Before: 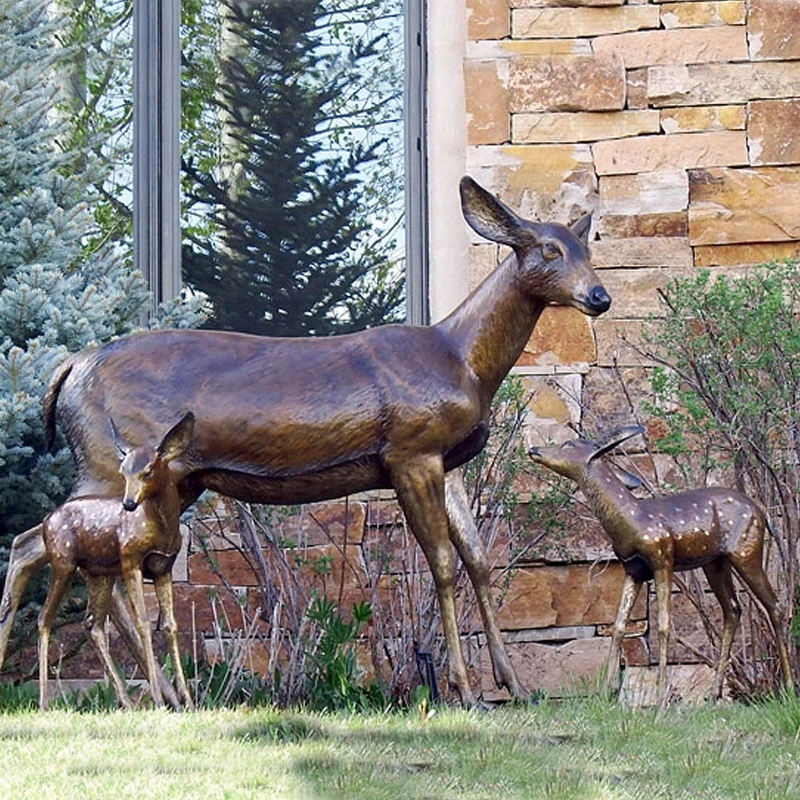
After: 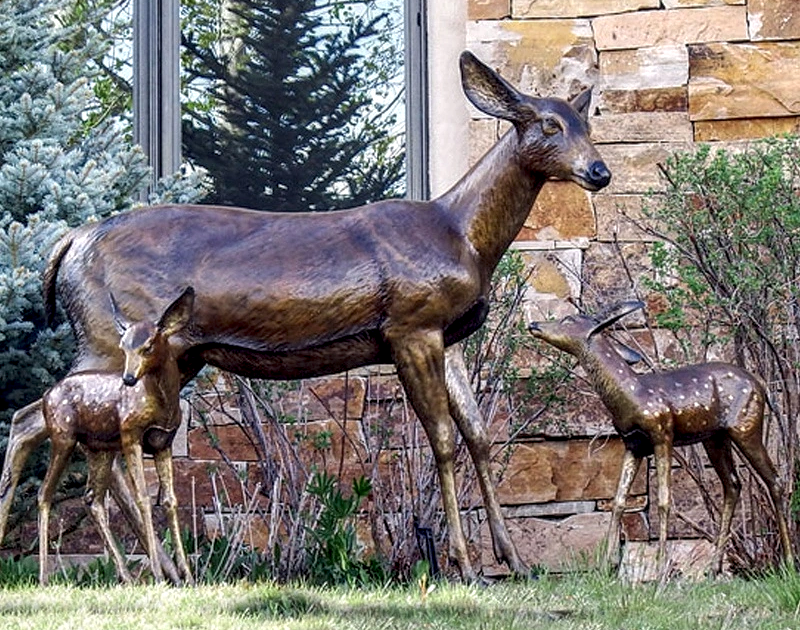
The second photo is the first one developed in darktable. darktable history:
local contrast: highlights 23%, detail 150%
crop and rotate: top 15.739%, bottom 5.494%
